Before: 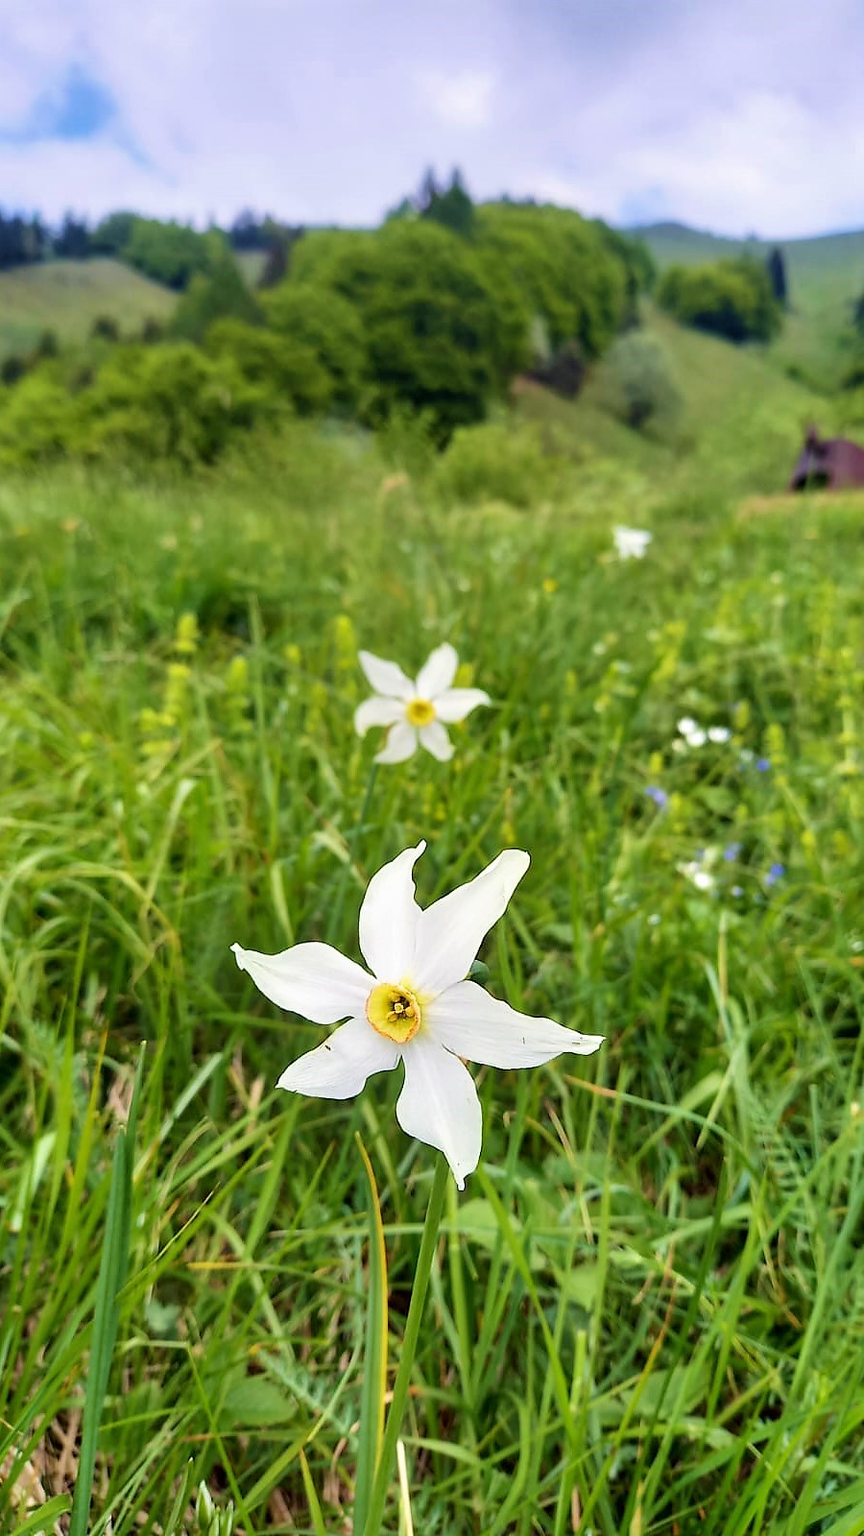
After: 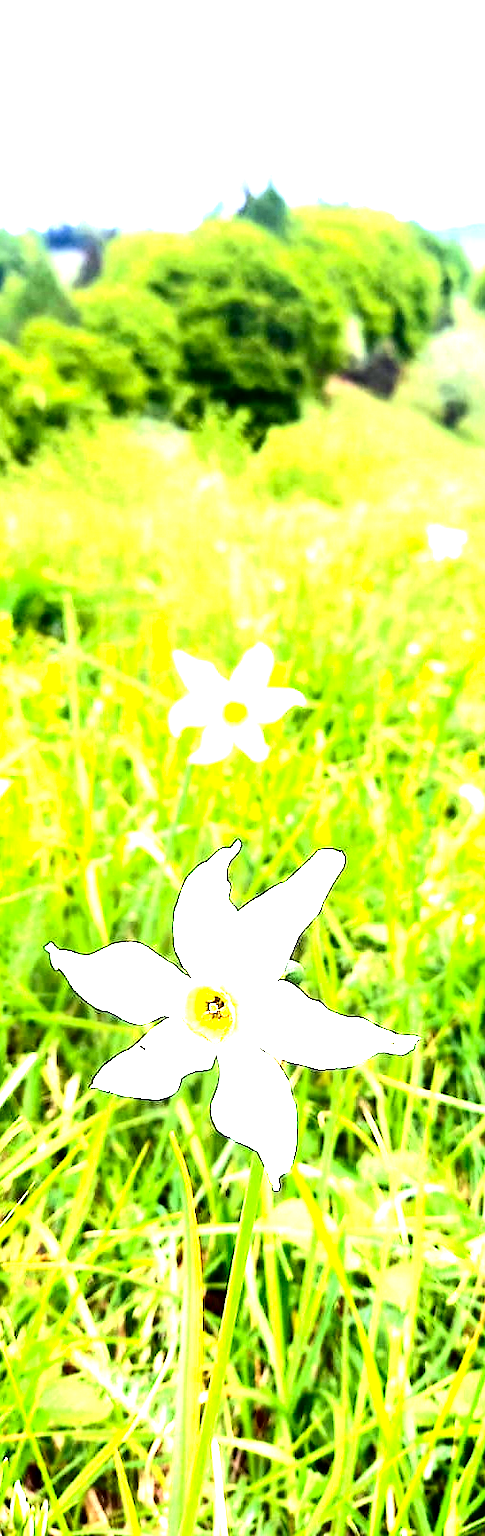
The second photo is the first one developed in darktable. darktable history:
crop: left 21.465%, right 22.204%
contrast brightness saturation: contrast 0.195, brightness -0.231, saturation 0.114
tone equalizer: -8 EV -1.1 EV, -7 EV -1.04 EV, -6 EV -0.854 EV, -5 EV -0.57 EV, -3 EV 0.598 EV, -2 EV 0.851 EV, -1 EV 1 EV, +0 EV 1.07 EV
exposure: black level correction 0, exposure 1.663 EV, compensate exposure bias true, compensate highlight preservation false
